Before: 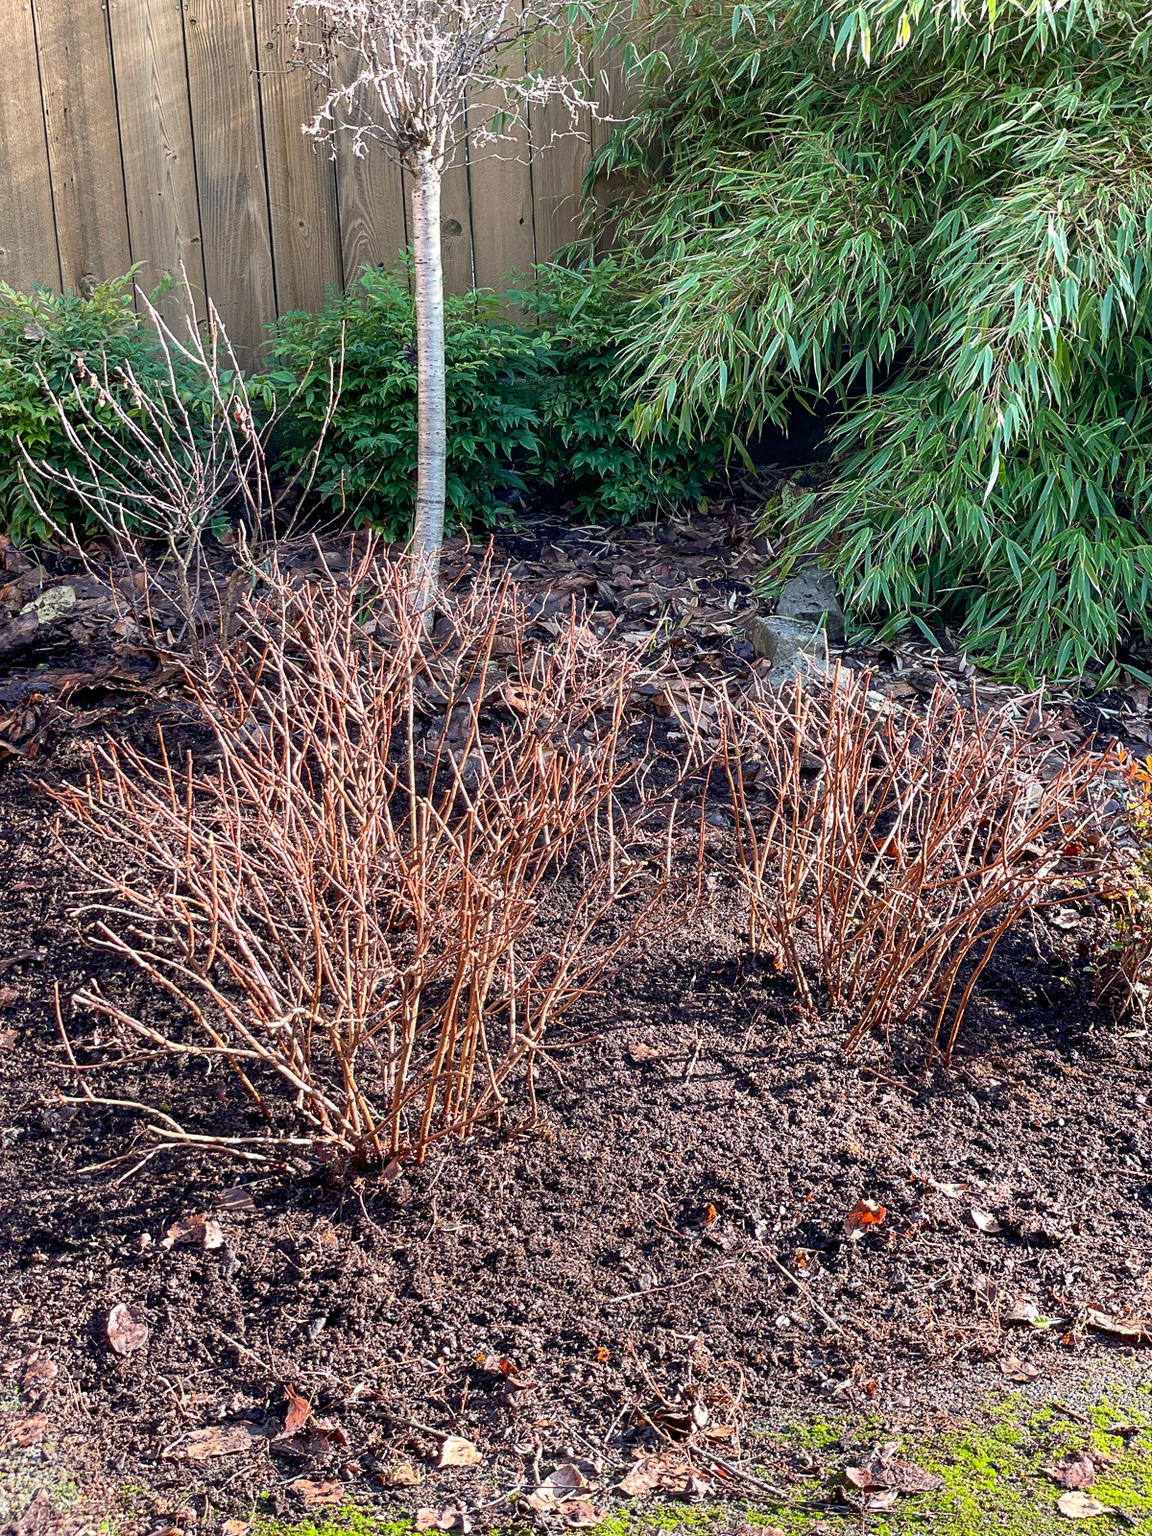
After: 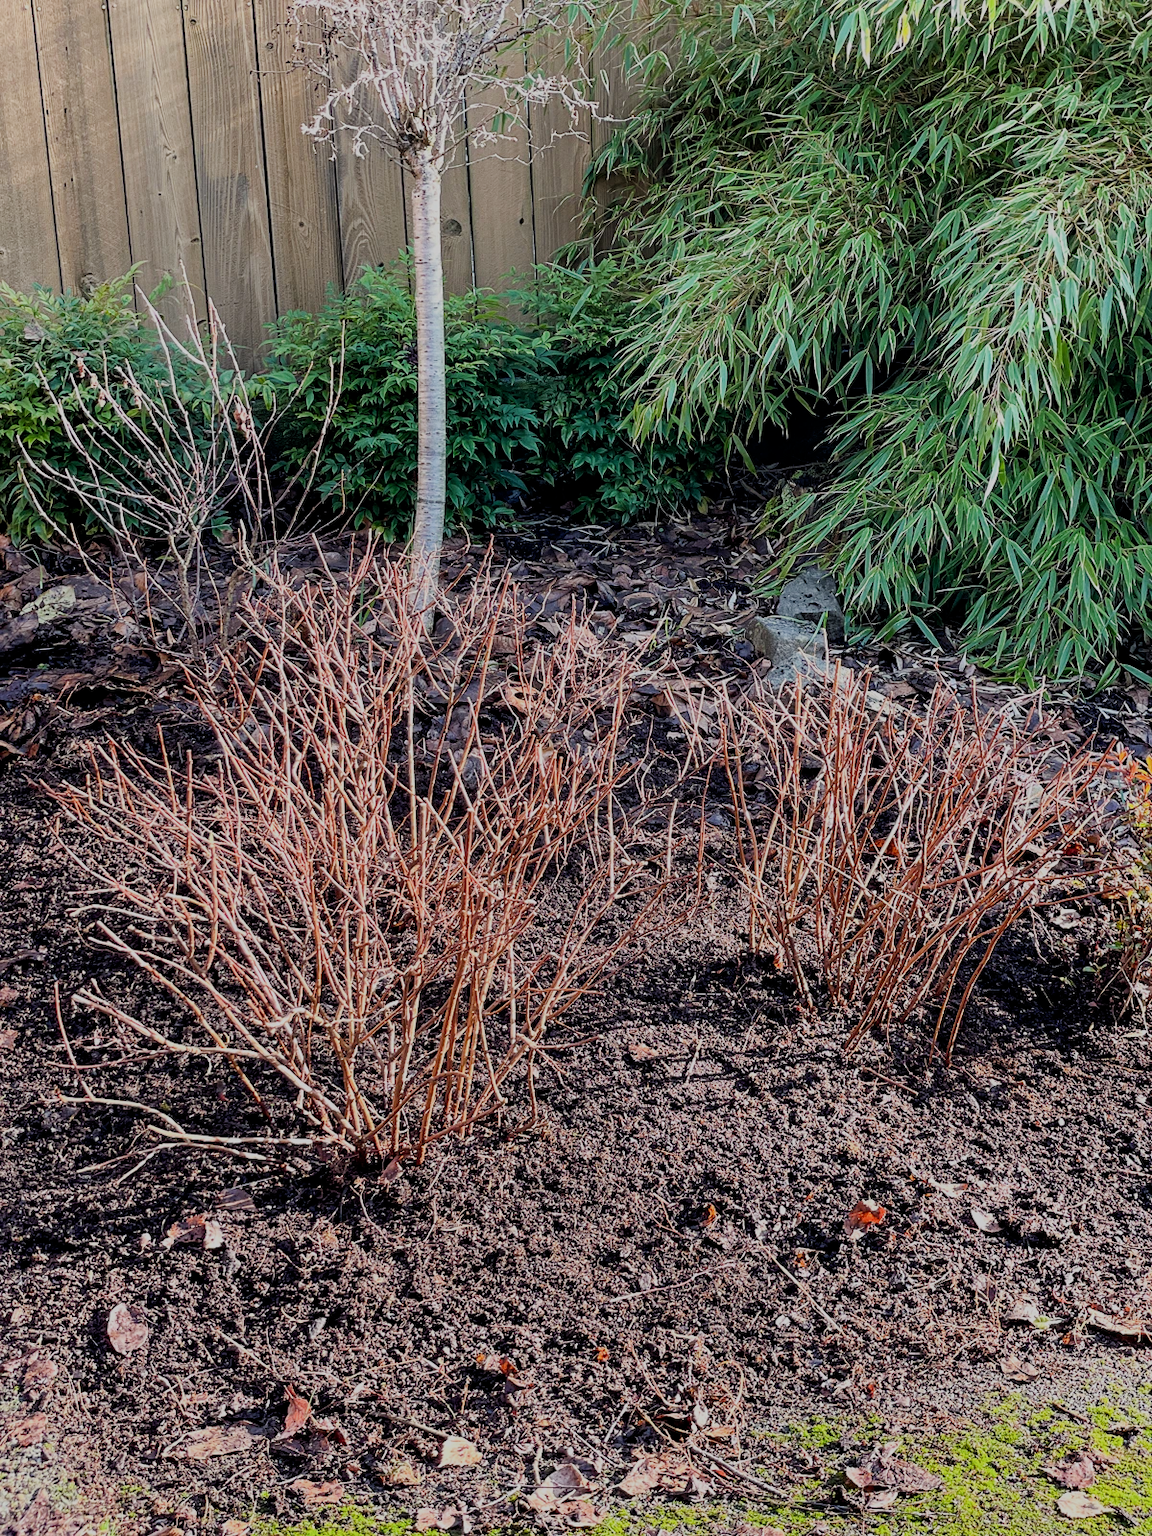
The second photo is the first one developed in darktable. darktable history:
filmic rgb: middle gray luminance 29.87%, black relative exposure -8.91 EV, white relative exposure 7 EV, target black luminance 0%, hardness 2.92, latitude 1.07%, contrast 0.96, highlights saturation mix 4.34%, shadows ↔ highlights balance 12.17%
